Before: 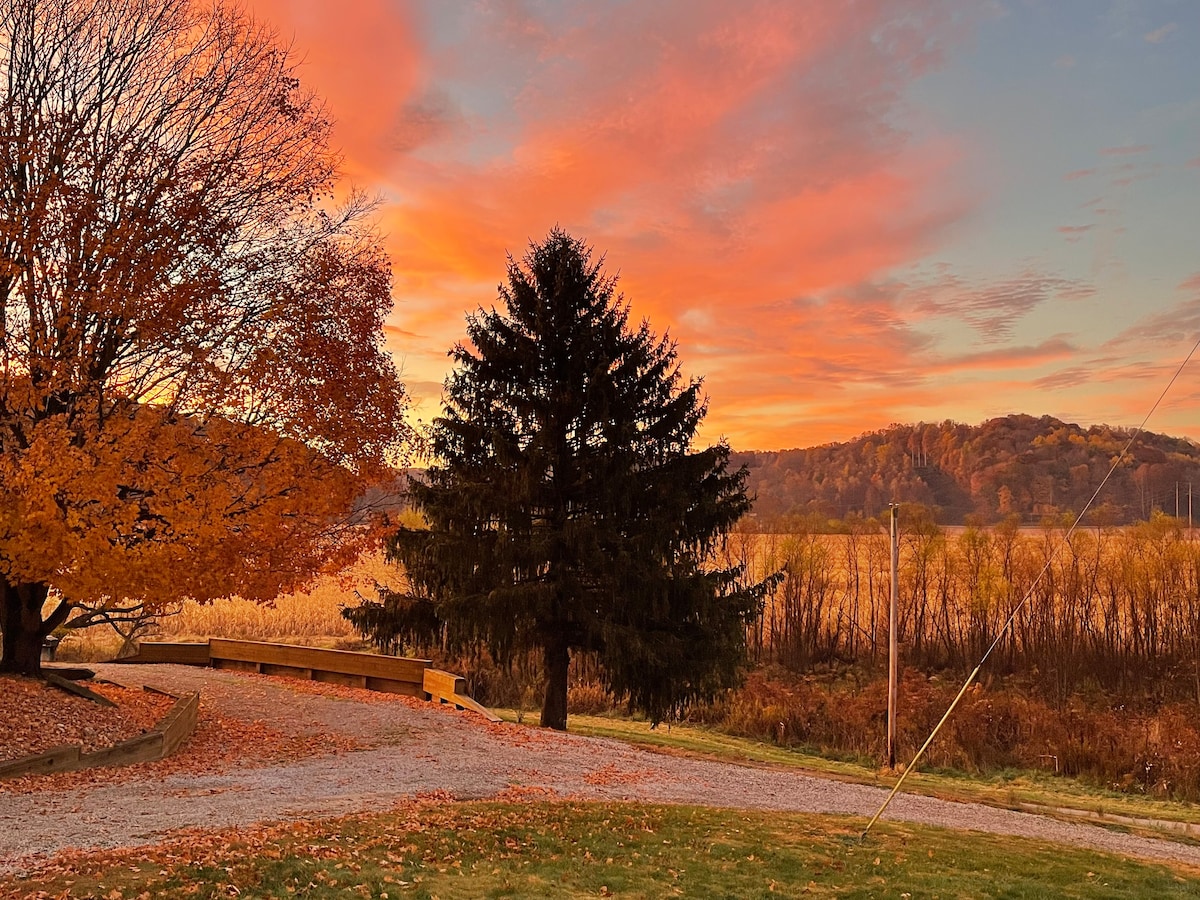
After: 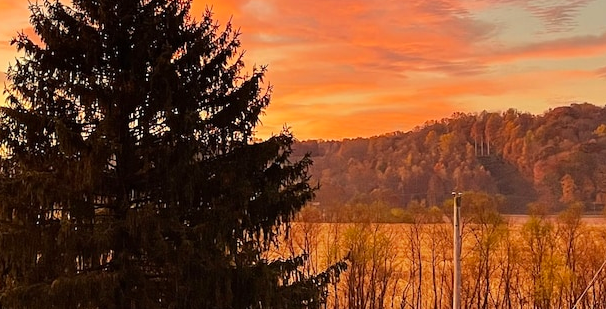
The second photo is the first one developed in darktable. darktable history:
contrast brightness saturation: contrast 0.04, saturation 0.072
crop: left 36.437%, top 34.631%, right 13.019%, bottom 30.956%
